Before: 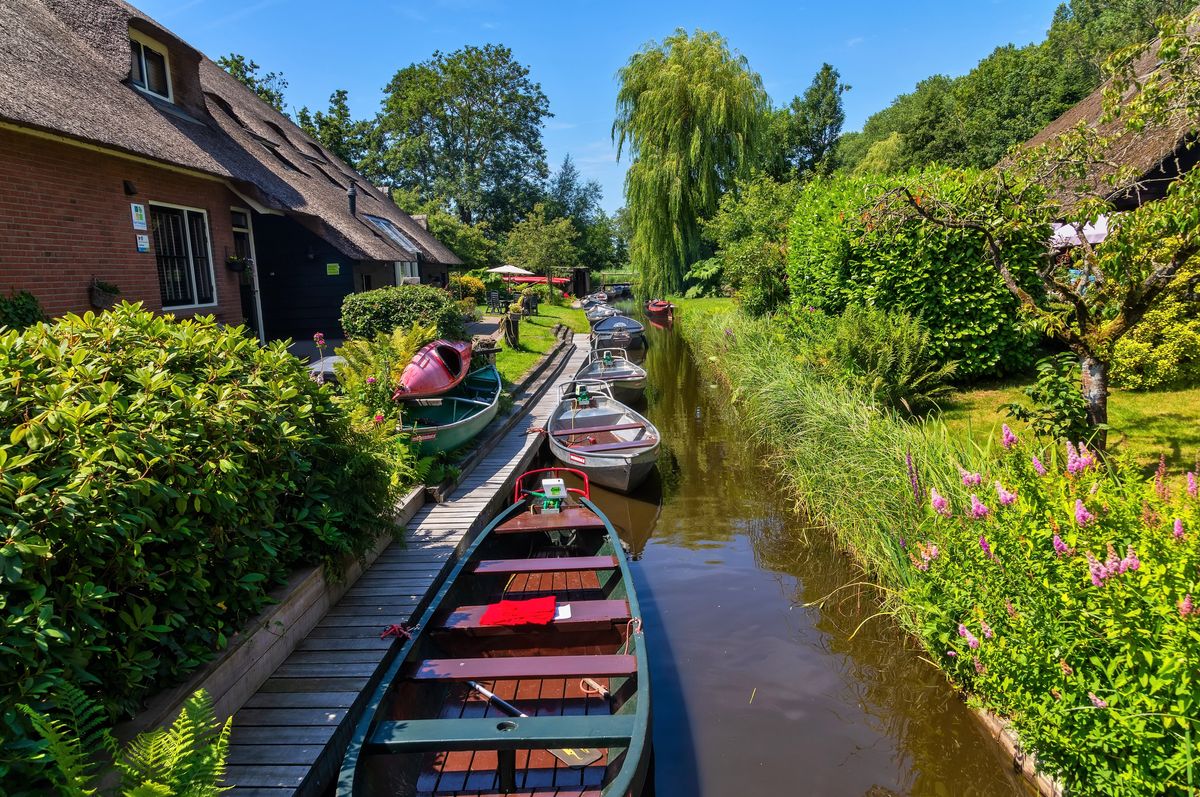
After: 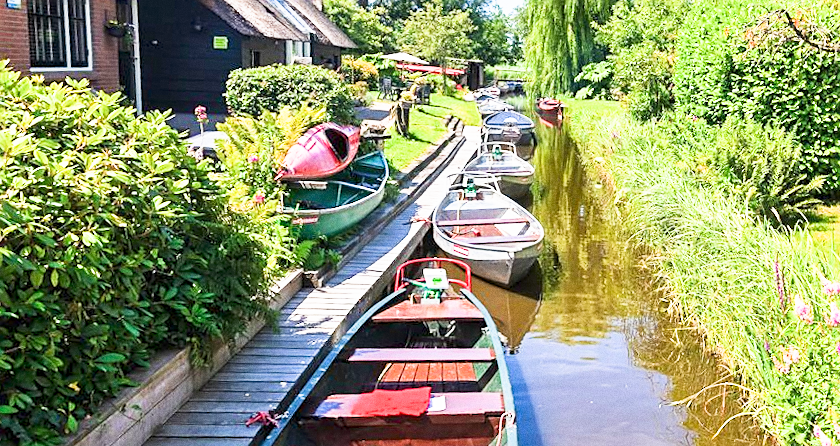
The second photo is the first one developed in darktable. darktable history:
white balance: red 1, blue 1
exposure: exposure 2.207 EV, compensate highlight preservation false
sharpen: on, module defaults
crop and rotate: angle -3.37°, left 9.79%, top 20.73%, right 12.42%, bottom 11.82%
sigmoid: contrast 1.22, skew 0.65
grain: coarseness 3.21 ISO
rotate and perspective: rotation -0.013°, lens shift (vertical) -0.027, lens shift (horizontal) 0.178, crop left 0.016, crop right 0.989, crop top 0.082, crop bottom 0.918
